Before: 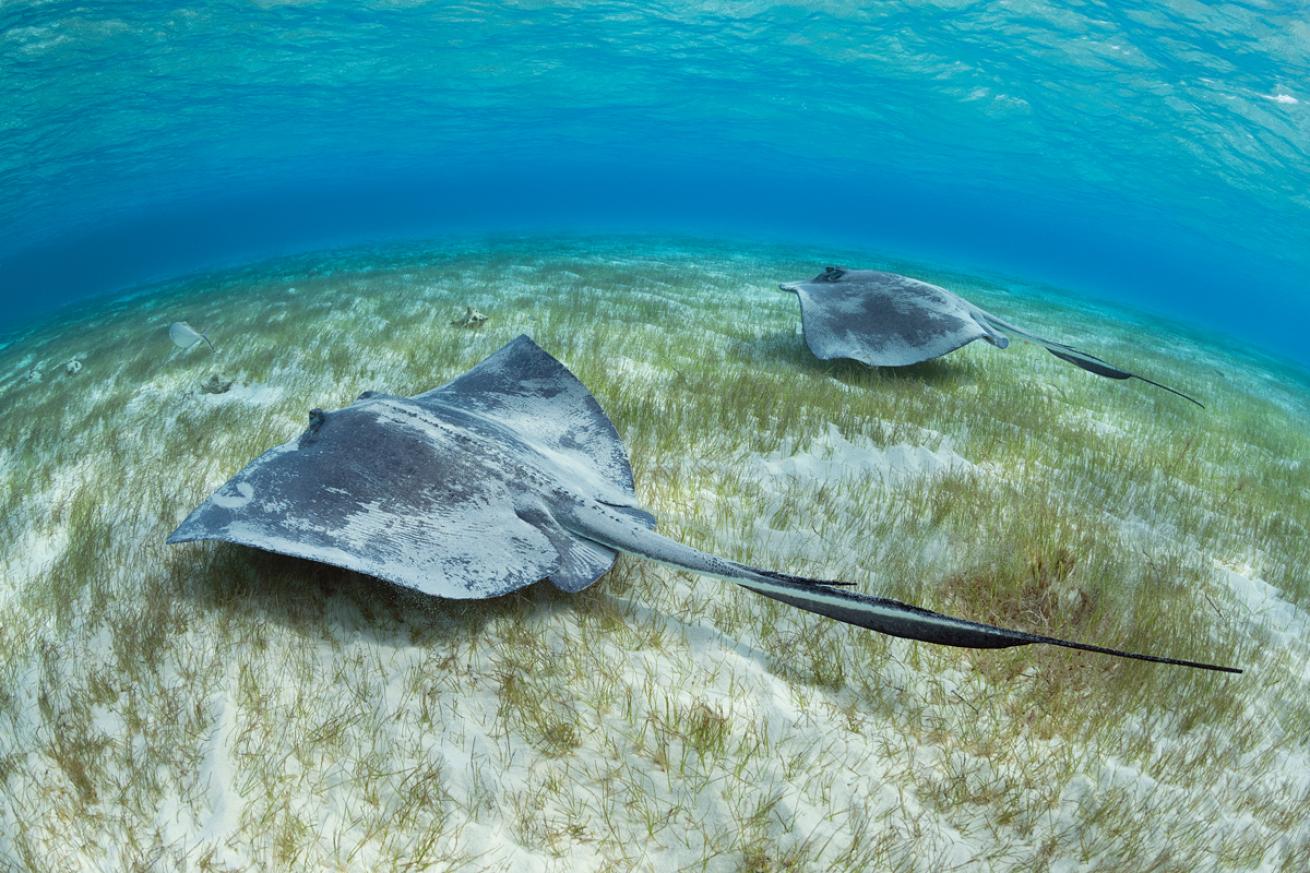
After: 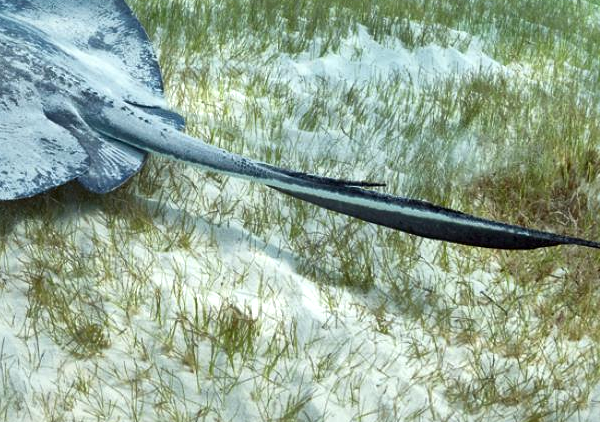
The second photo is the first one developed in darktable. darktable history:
contrast brightness saturation: contrast -0.02, brightness -0.01, saturation 0.03
crop: left 35.976%, top 45.819%, right 18.162%, bottom 5.807%
local contrast: mode bilateral grid, contrast 20, coarseness 50, detail 179%, midtone range 0.2
levels: levels [0, 0.48, 0.961]
